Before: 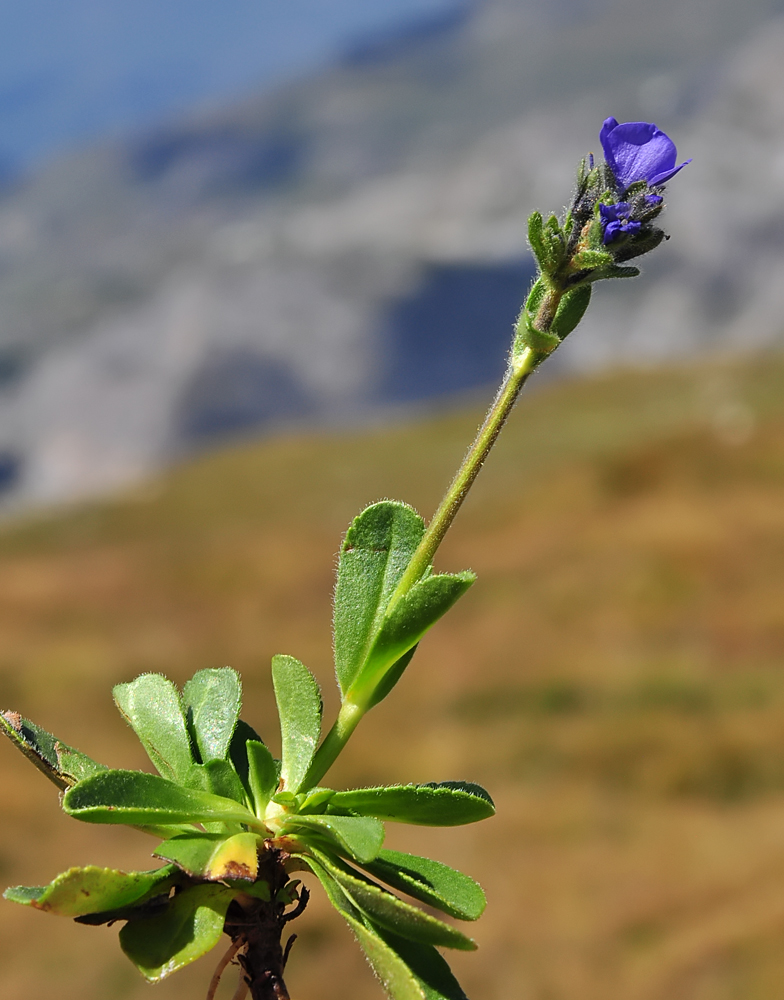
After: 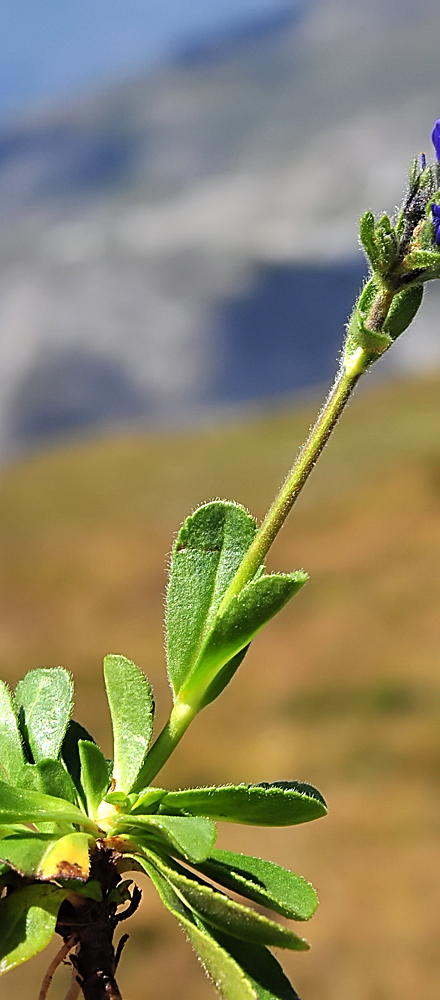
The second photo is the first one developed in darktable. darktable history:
sharpen: on, module defaults
local contrast: mode bilateral grid, contrast 14, coarseness 35, detail 103%, midtone range 0.2
crop: left 21.509%, right 22.364%
tone equalizer: -8 EV -0.389 EV, -7 EV -0.426 EV, -6 EV -0.371 EV, -5 EV -0.237 EV, -3 EV 0.209 EV, -2 EV 0.346 EV, -1 EV 0.404 EV, +0 EV 0.445 EV
